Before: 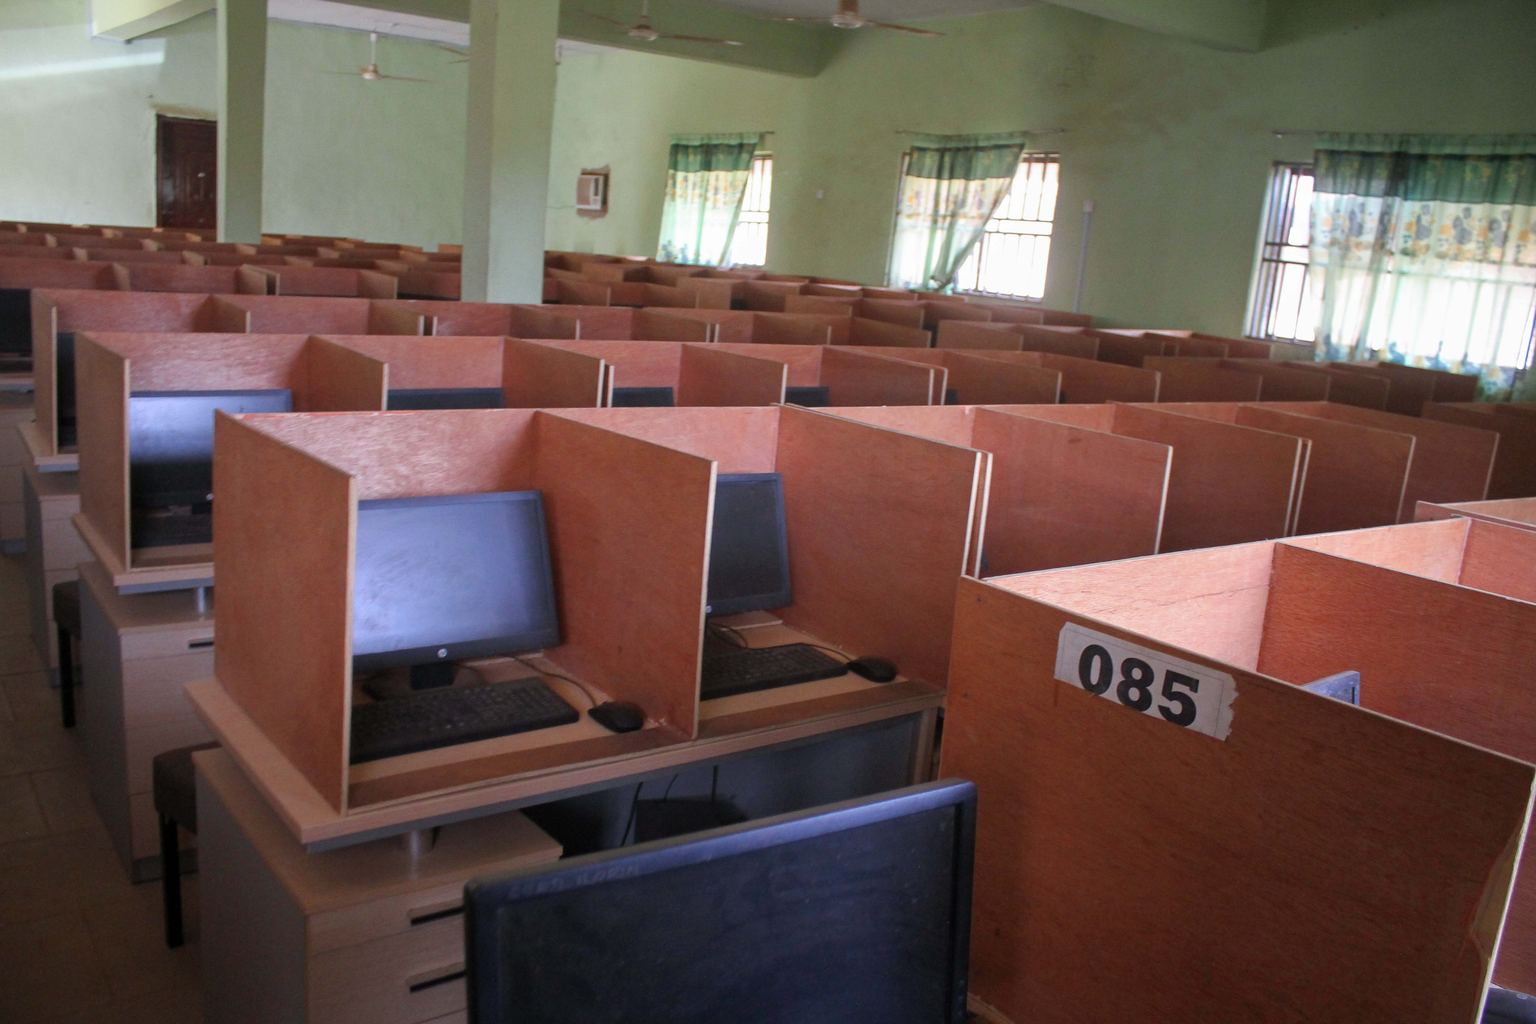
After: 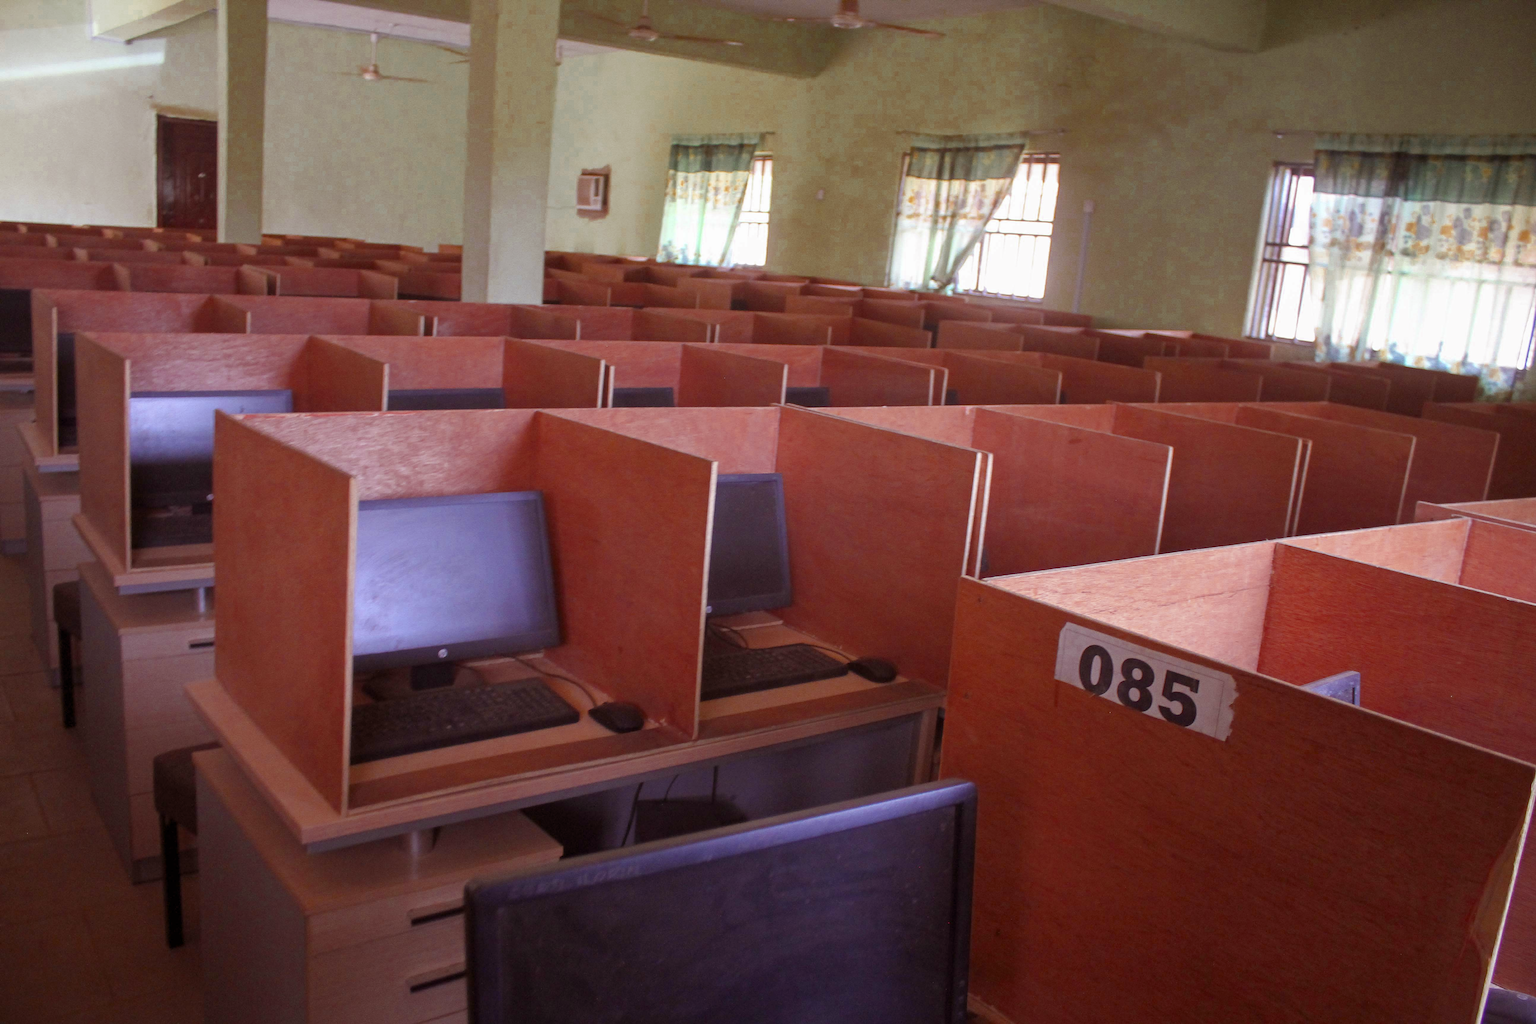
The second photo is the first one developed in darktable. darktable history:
color zones: curves: ch0 [(0.11, 0.396) (0.195, 0.36) (0.25, 0.5) (0.303, 0.412) (0.357, 0.544) (0.75, 0.5) (0.967, 0.328)]; ch1 [(0, 0.468) (0.112, 0.512) (0.202, 0.6) (0.25, 0.5) (0.307, 0.352) (0.357, 0.544) (0.75, 0.5) (0.963, 0.524)]
rgb levels: mode RGB, independent channels, levels [[0, 0.474, 1], [0, 0.5, 1], [0, 0.5, 1]]
